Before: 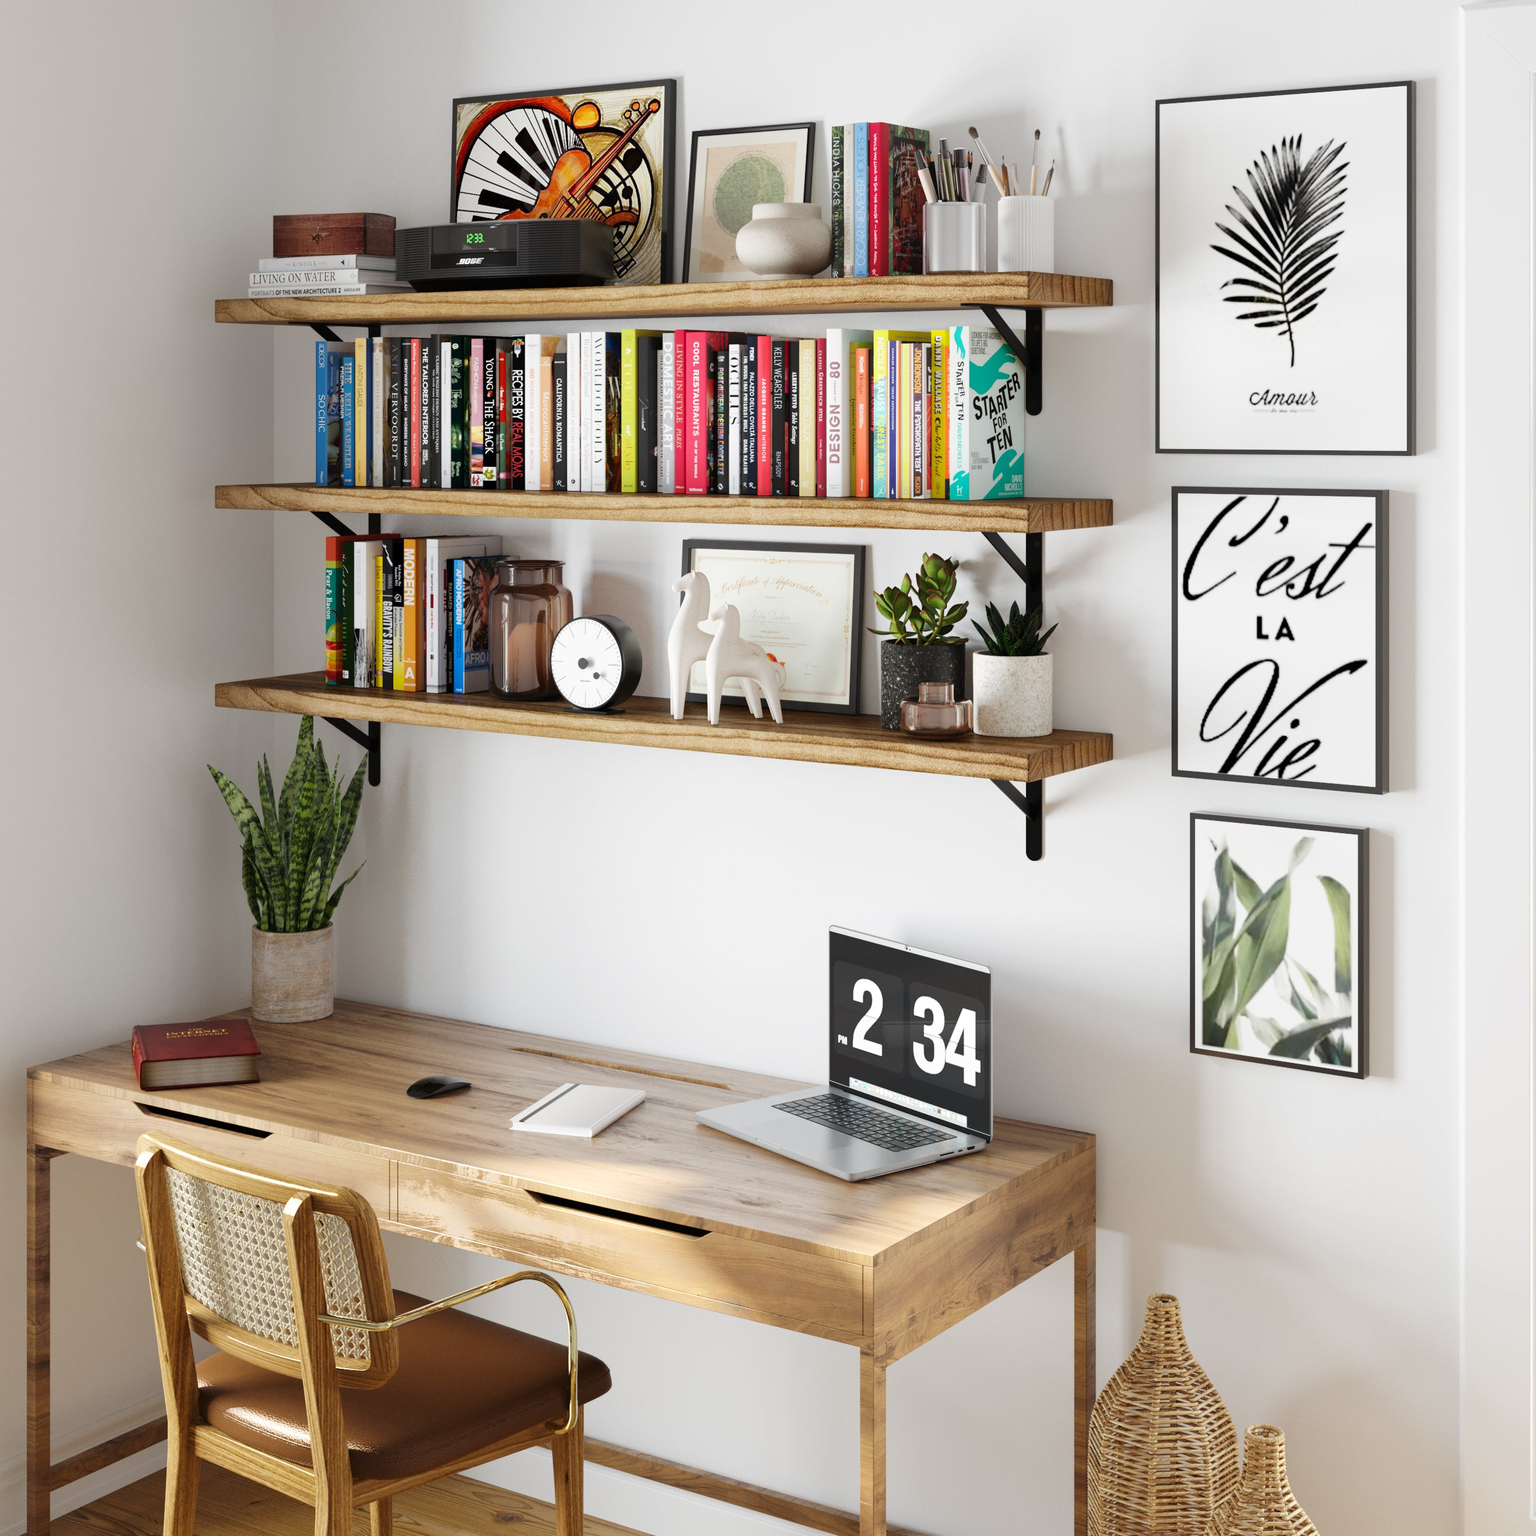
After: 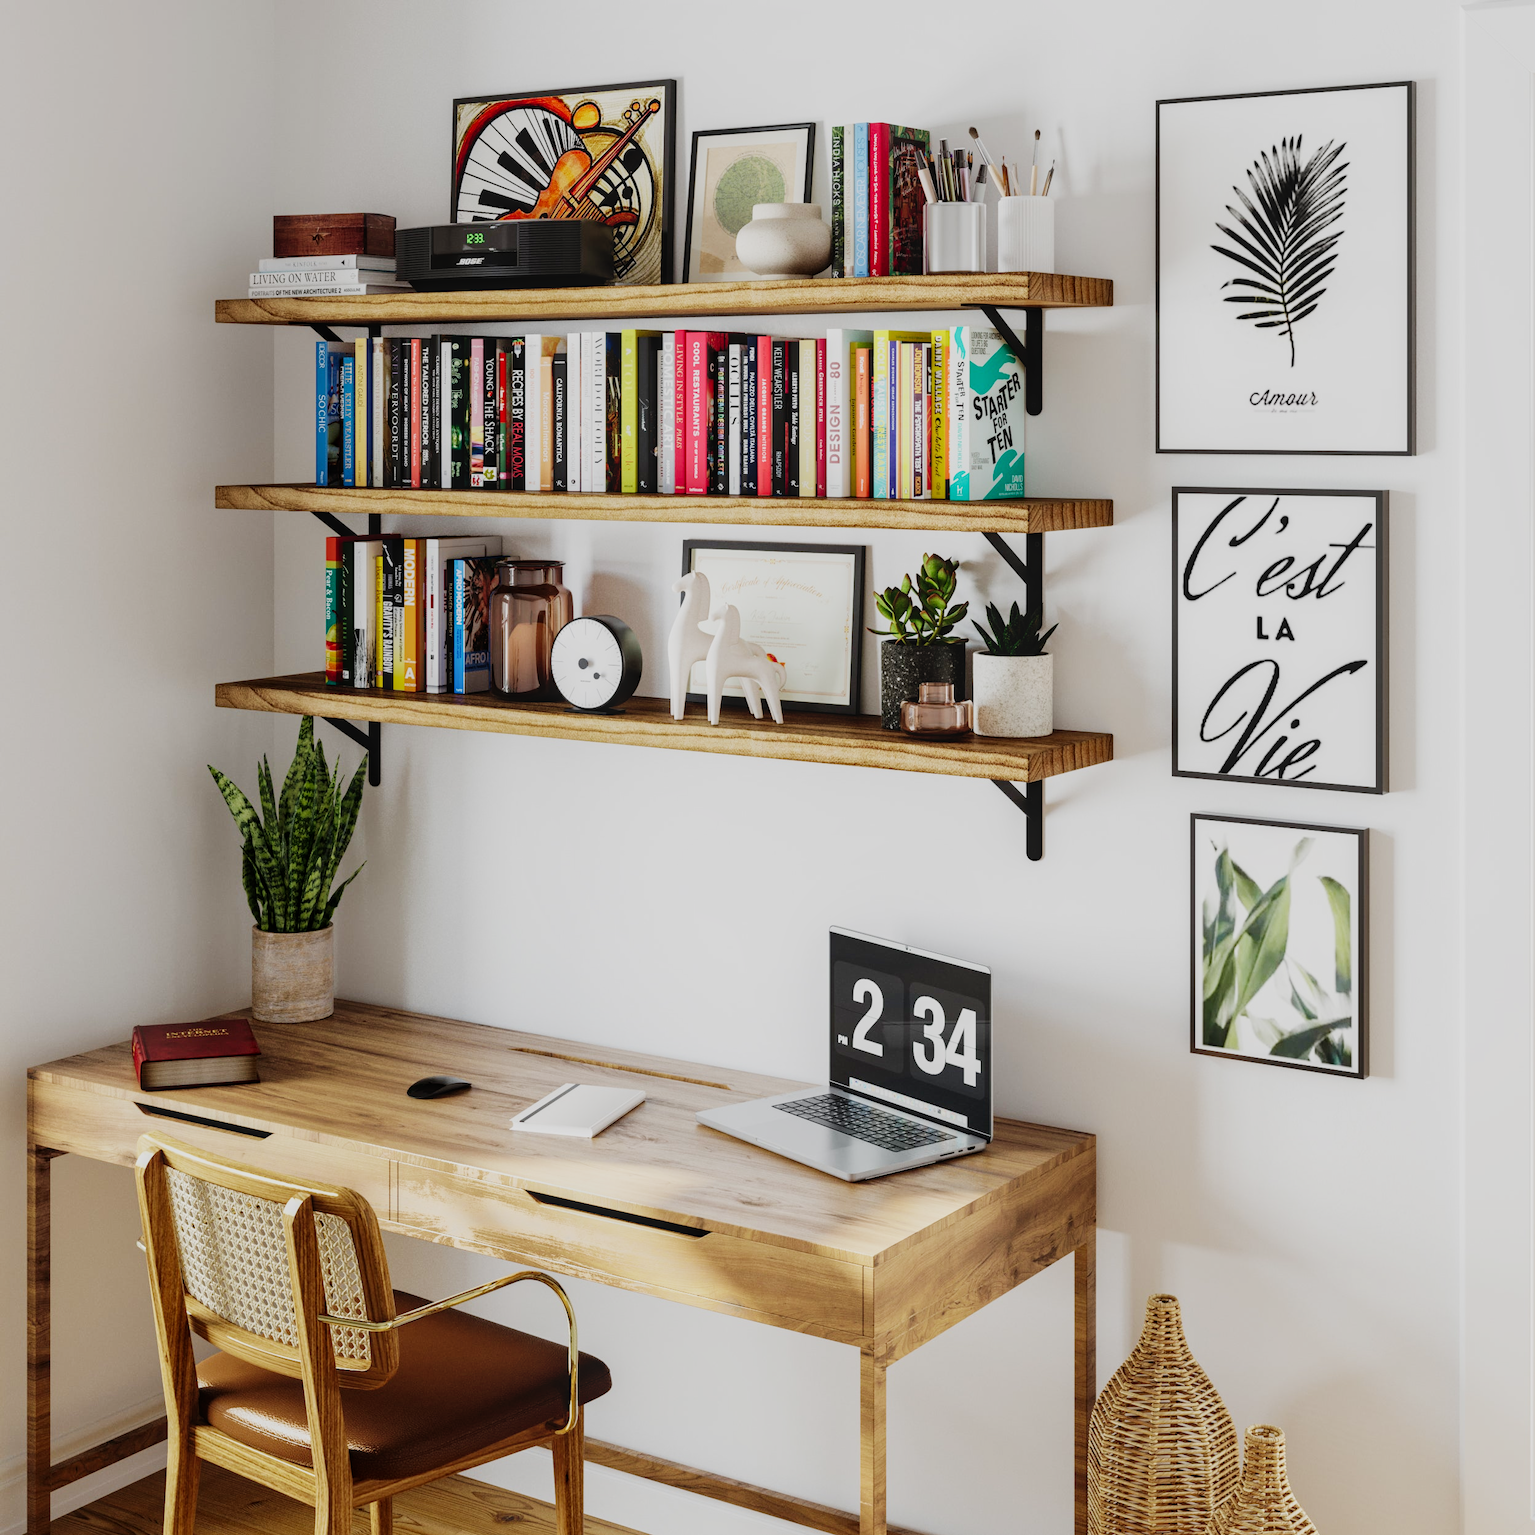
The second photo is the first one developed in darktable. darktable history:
velvia: on, module defaults
local contrast: detail 115%
sigmoid: contrast 1.6, skew -0.2, preserve hue 0%, red attenuation 0.1, red rotation 0.035, green attenuation 0.1, green rotation -0.017, blue attenuation 0.15, blue rotation -0.052, base primaries Rec2020
